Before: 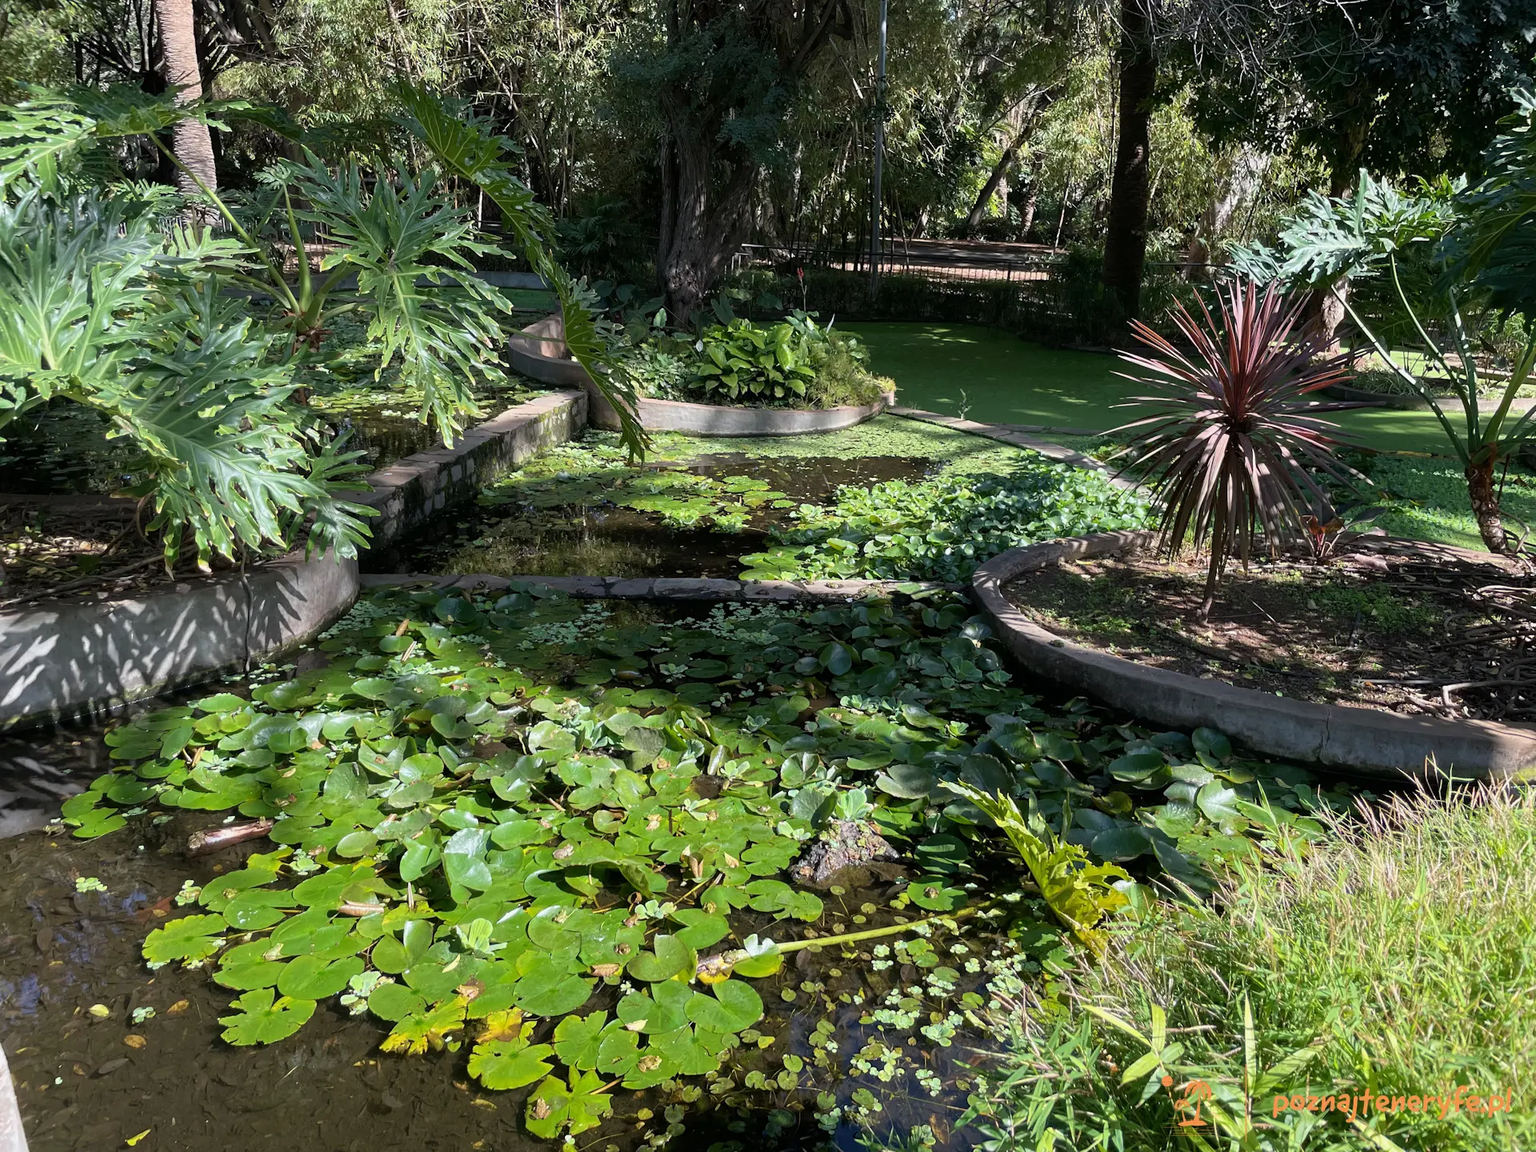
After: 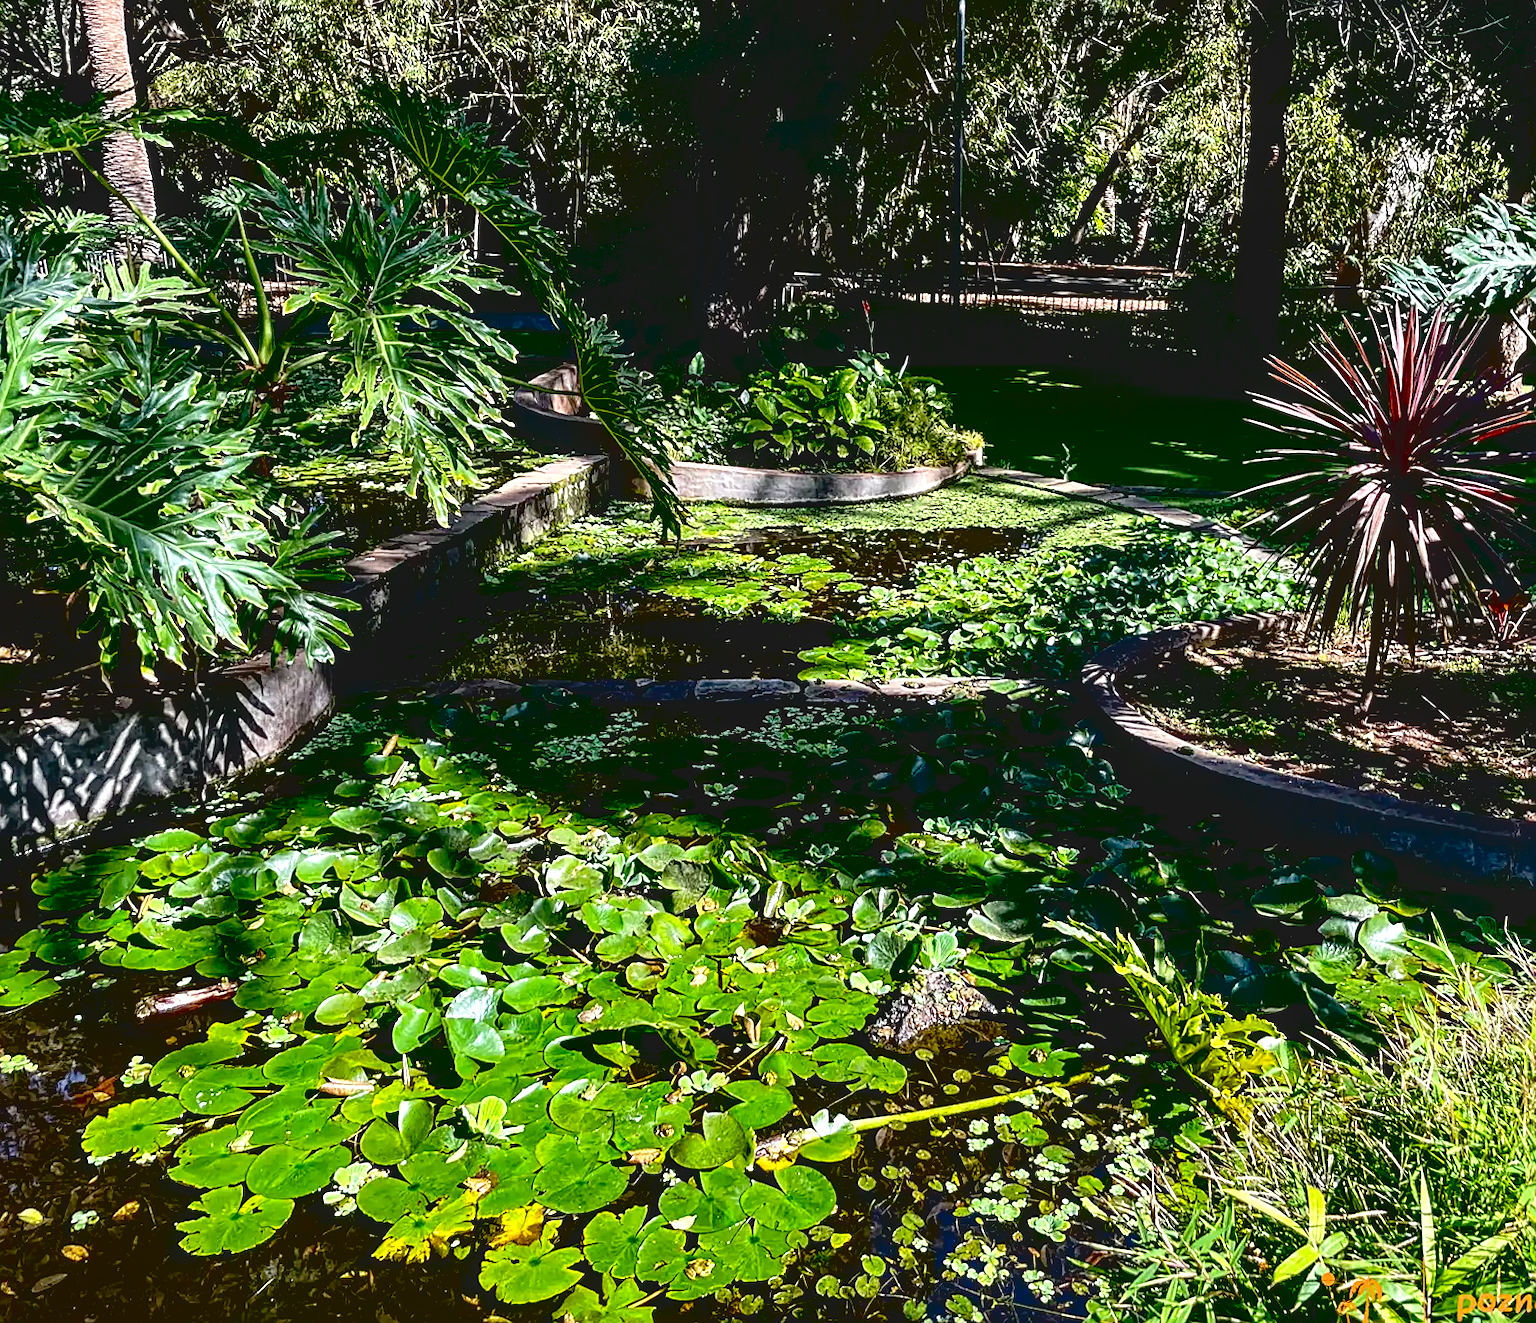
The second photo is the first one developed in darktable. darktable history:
exposure: black level correction 0.056, compensate highlight preservation false
tone equalizer: -8 EV -0.75 EV, -7 EV -0.7 EV, -6 EV -0.6 EV, -5 EV -0.4 EV, -3 EV 0.4 EV, -2 EV 0.6 EV, -1 EV 0.7 EV, +0 EV 0.75 EV, edges refinement/feathering 500, mask exposure compensation -1.57 EV, preserve details no
sharpen: on, module defaults
local contrast: on, module defaults
crop and rotate: angle 1°, left 4.281%, top 0.642%, right 11.383%, bottom 2.486%
contrast brightness saturation: contrast -0.1, brightness 0.05, saturation 0.08
contrast equalizer: y [[0.546, 0.552, 0.554, 0.554, 0.552, 0.546], [0.5 ×6], [0.5 ×6], [0 ×6], [0 ×6]]
haze removal: compatibility mode true, adaptive false
